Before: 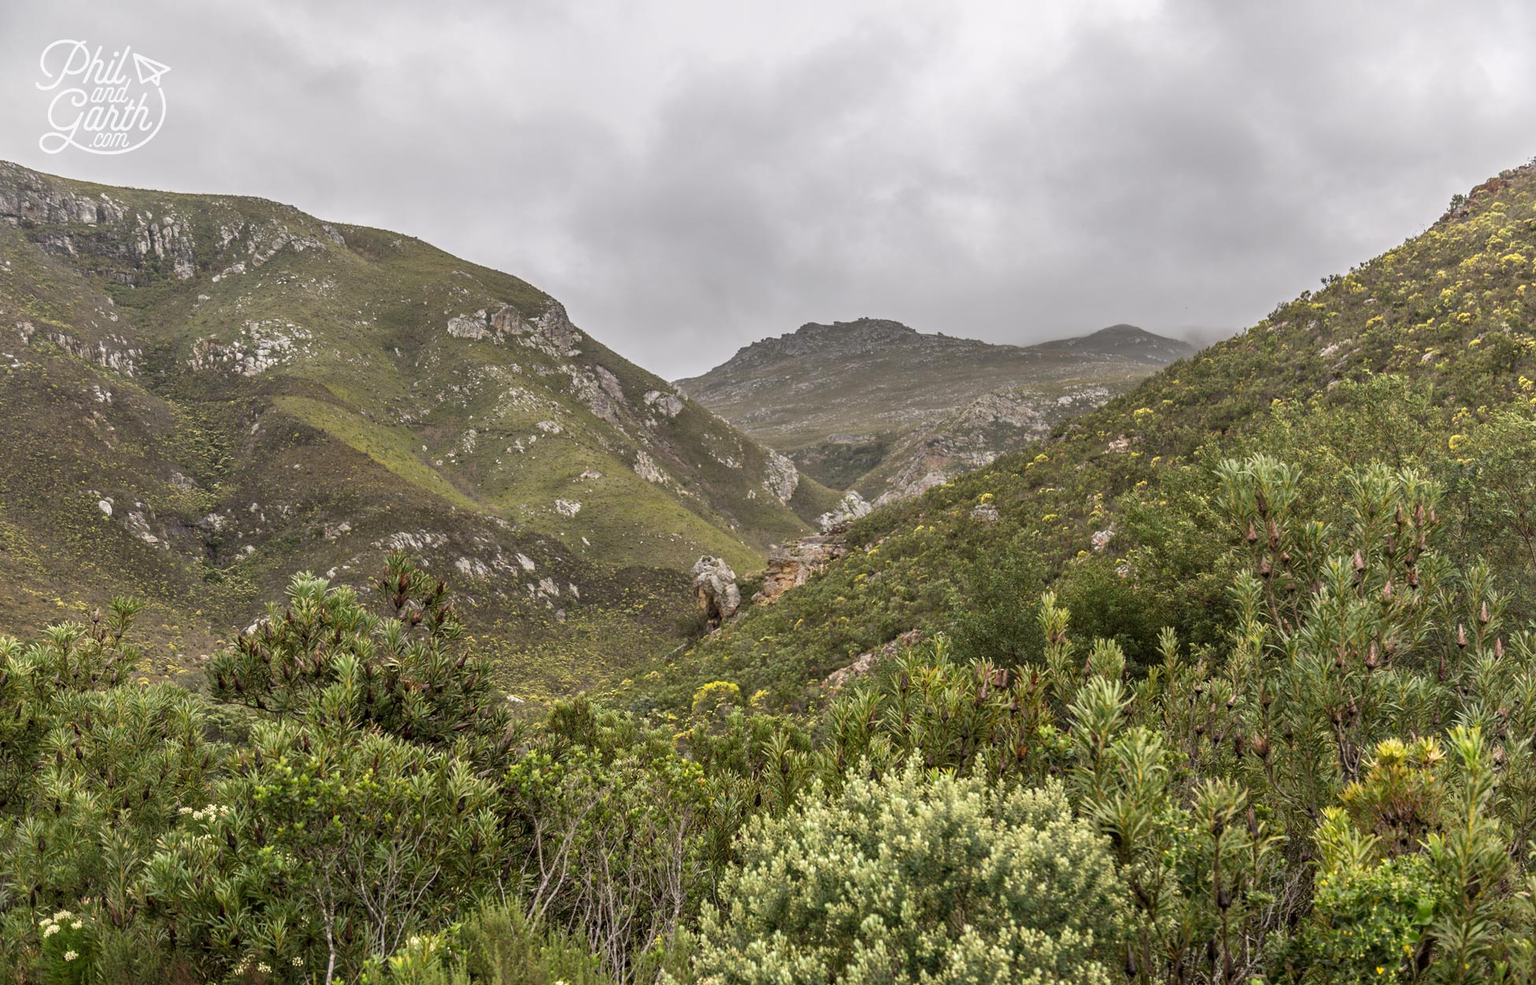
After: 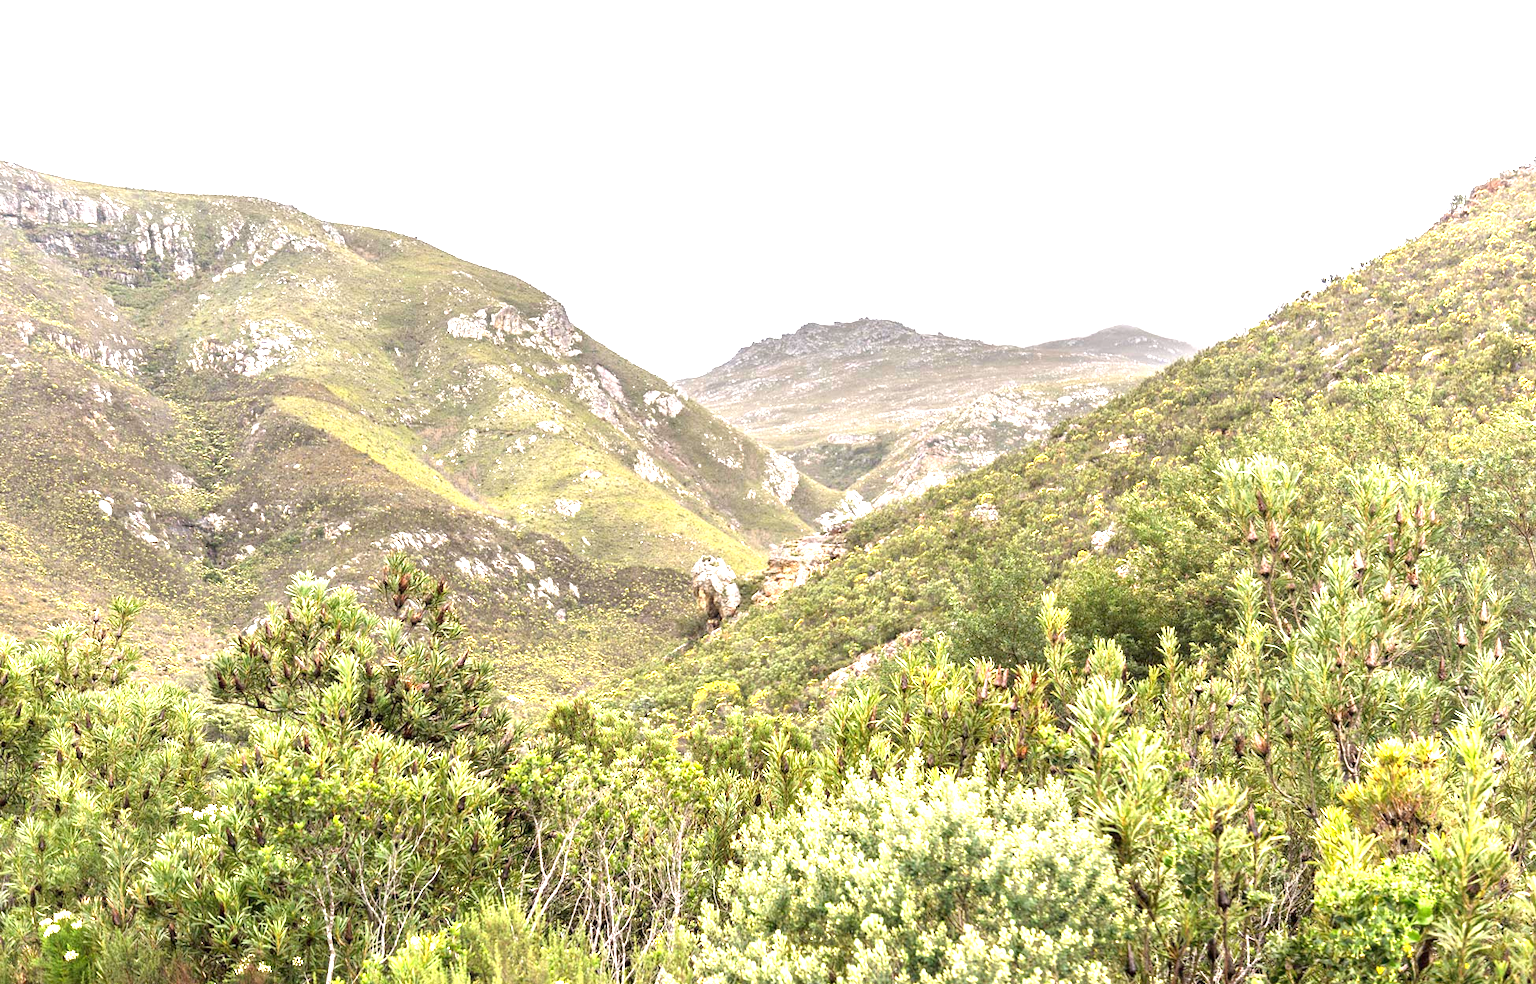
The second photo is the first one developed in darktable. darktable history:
exposure: black level correction 0, exposure 2 EV, compensate highlight preservation false
white balance: red 1.009, blue 1.027
